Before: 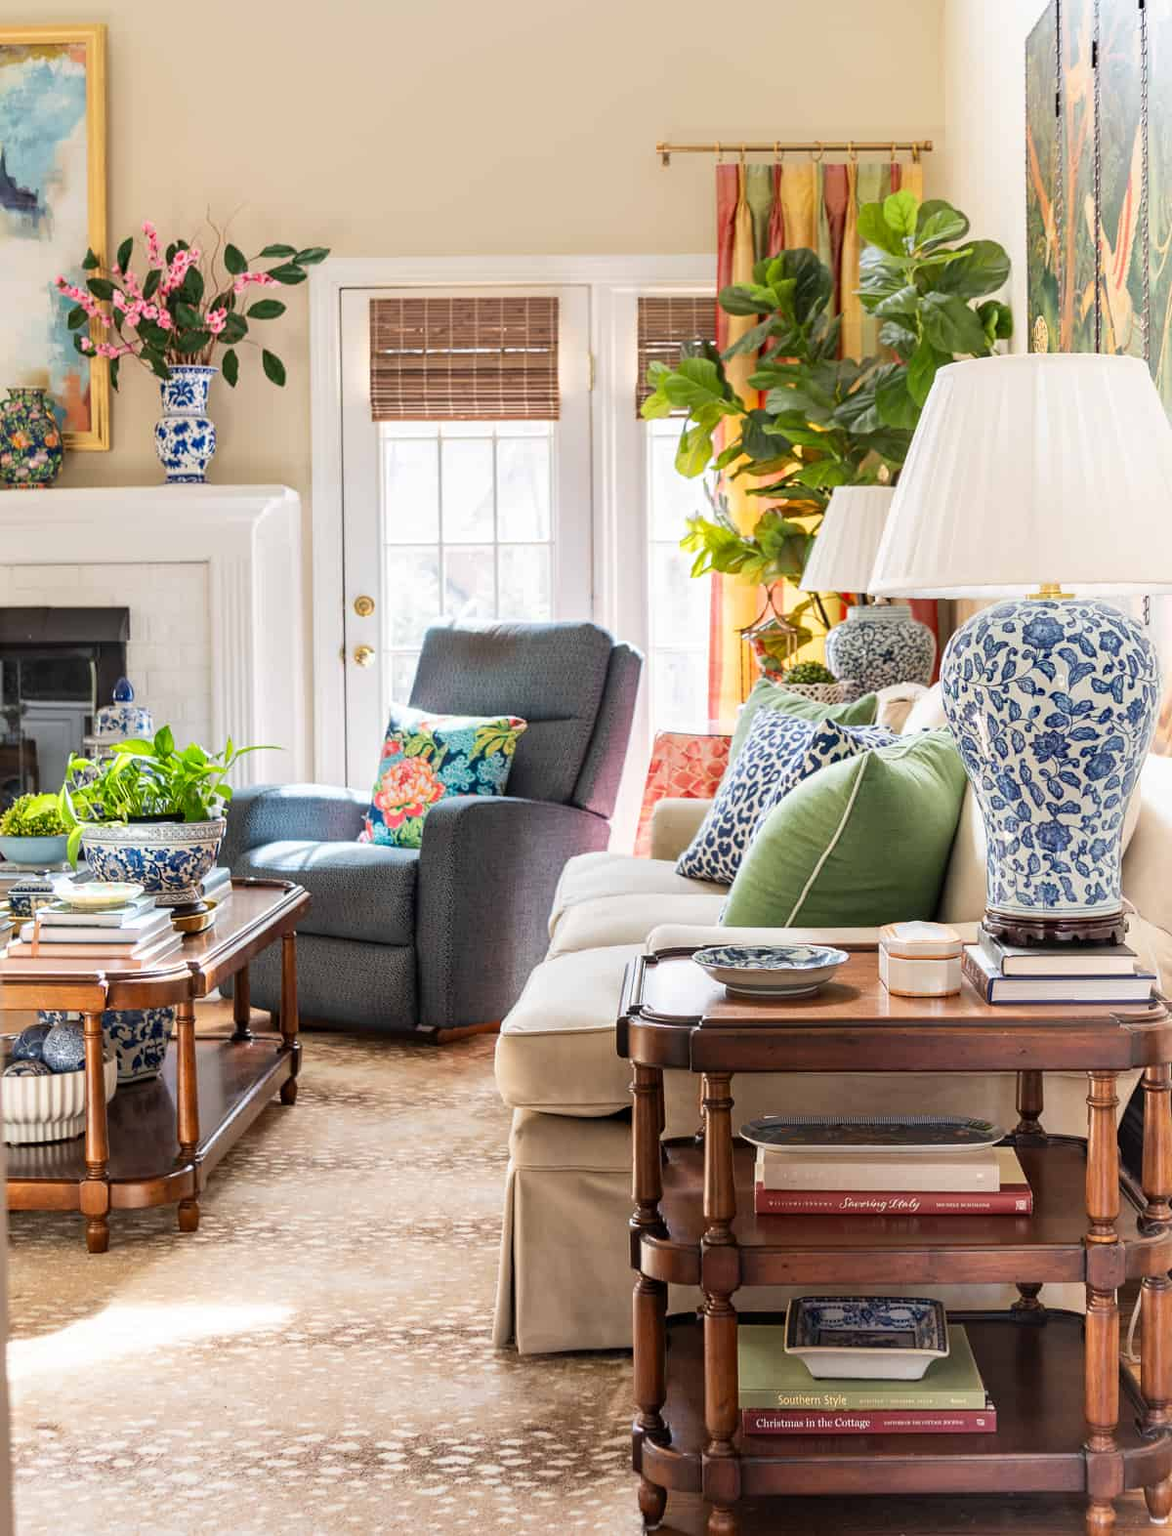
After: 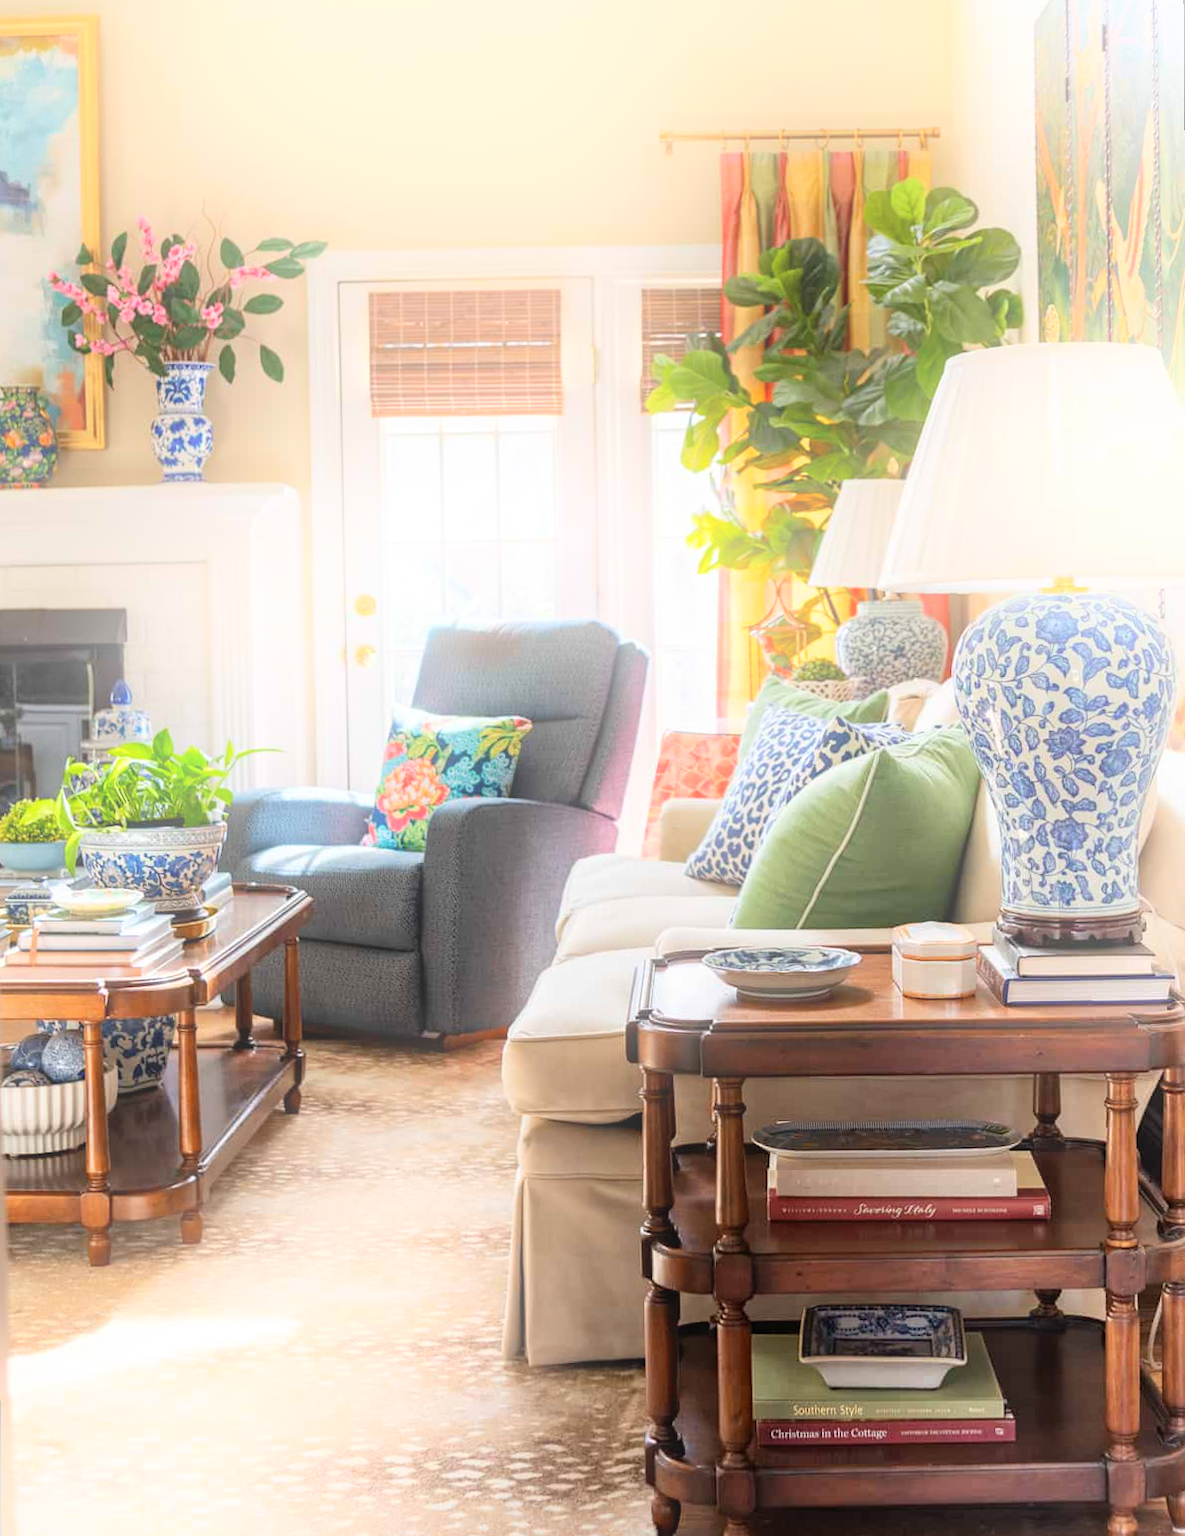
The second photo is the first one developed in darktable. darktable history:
rotate and perspective: rotation -0.45°, automatic cropping original format, crop left 0.008, crop right 0.992, crop top 0.012, crop bottom 0.988
bloom: on, module defaults
